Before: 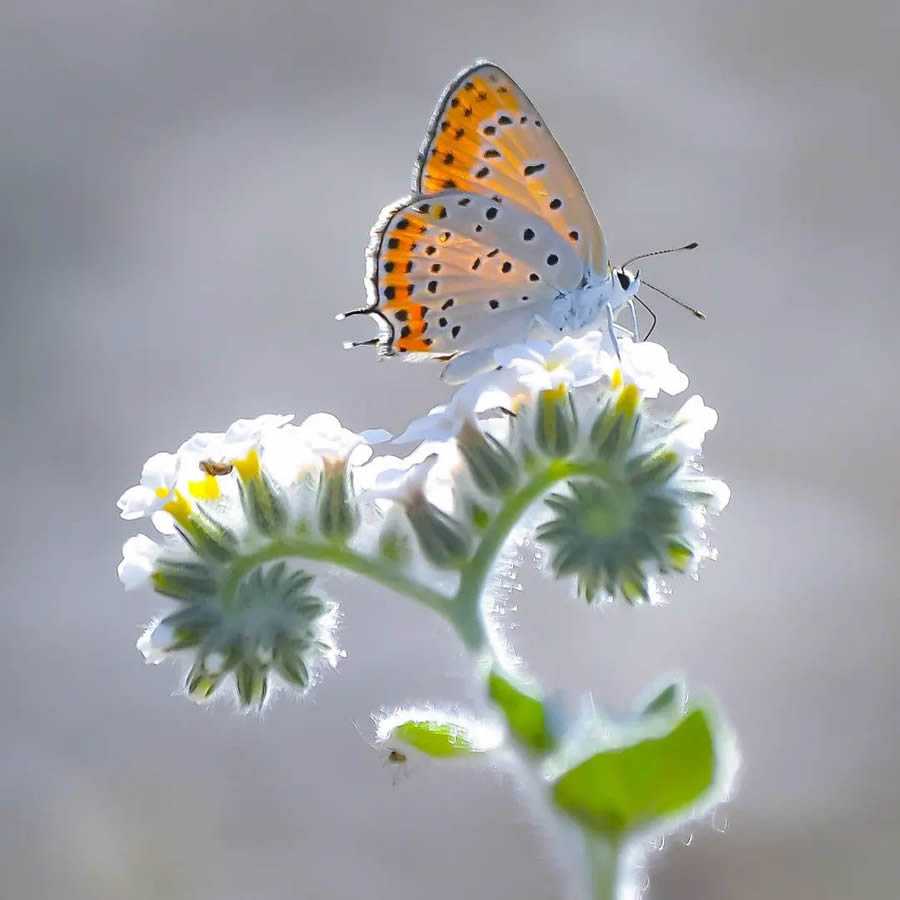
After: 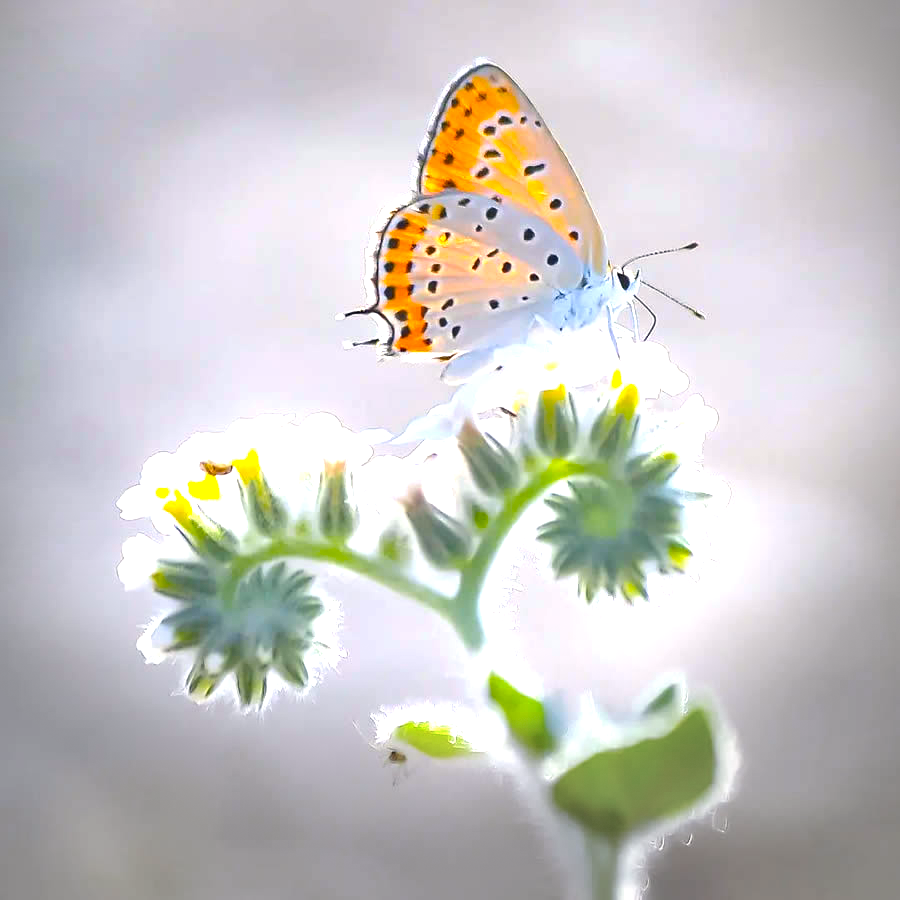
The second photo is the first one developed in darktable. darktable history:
vignetting: fall-off start 79.85%, center (-0.053, -0.357), dithering 8-bit output, unbound false
exposure: exposure 0.559 EV, compensate highlight preservation false
color balance rgb: highlights gain › chroma 1.011%, highlights gain › hue 60.01°, perceptual saturation grading › global saturation 30.047%, perceptual brilliance grading › global brilliance 12.145%
